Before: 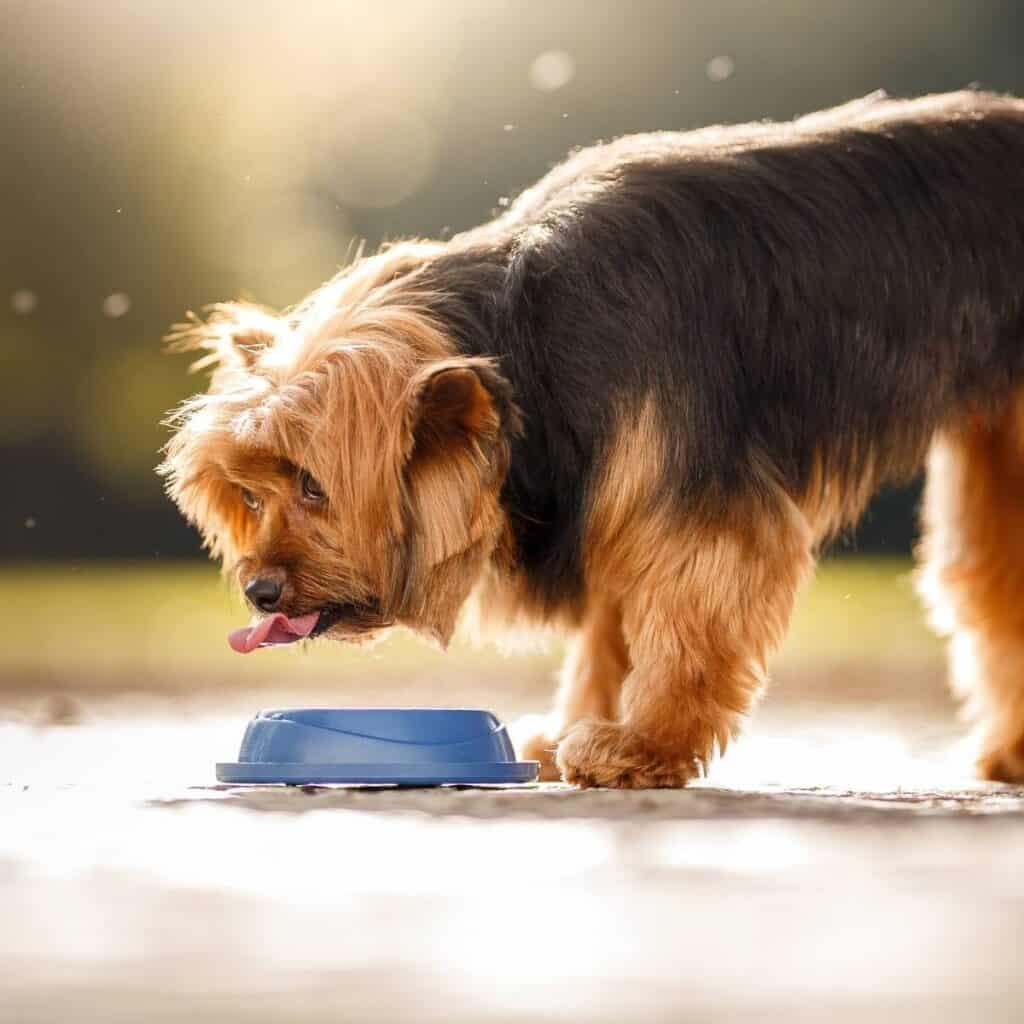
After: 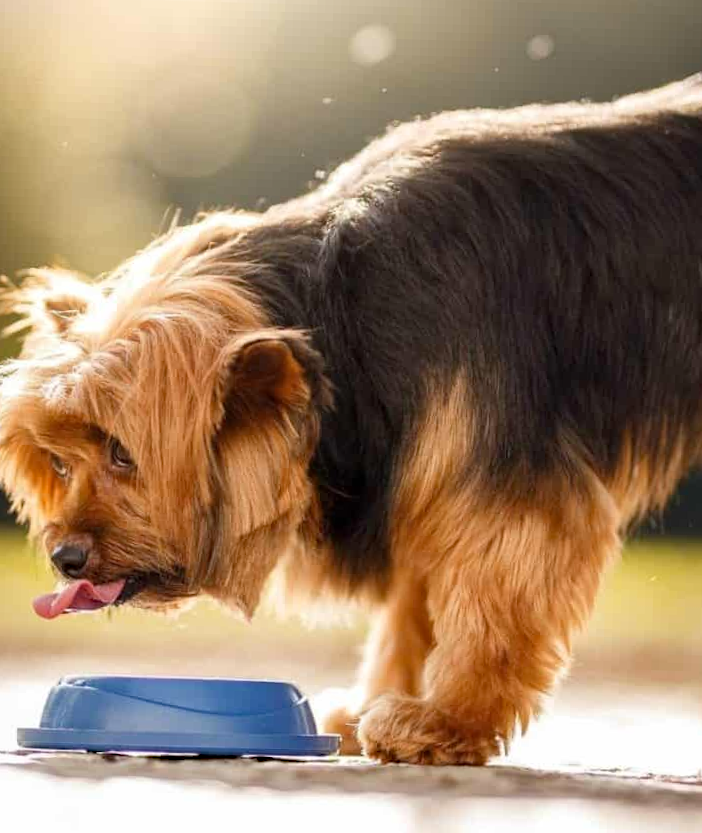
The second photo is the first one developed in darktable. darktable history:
rotate and perspective: rotation 1.57°, crop left 0.018, crop right 0.982, crop top 0.039, crop bottom 0.961
crop: left 18.479%, right 12.2%, bottom 13.971%
exposure: compensate exposure bias true, compensate highlight preservation false
haze removal: compatibility mode true, adaptive false
